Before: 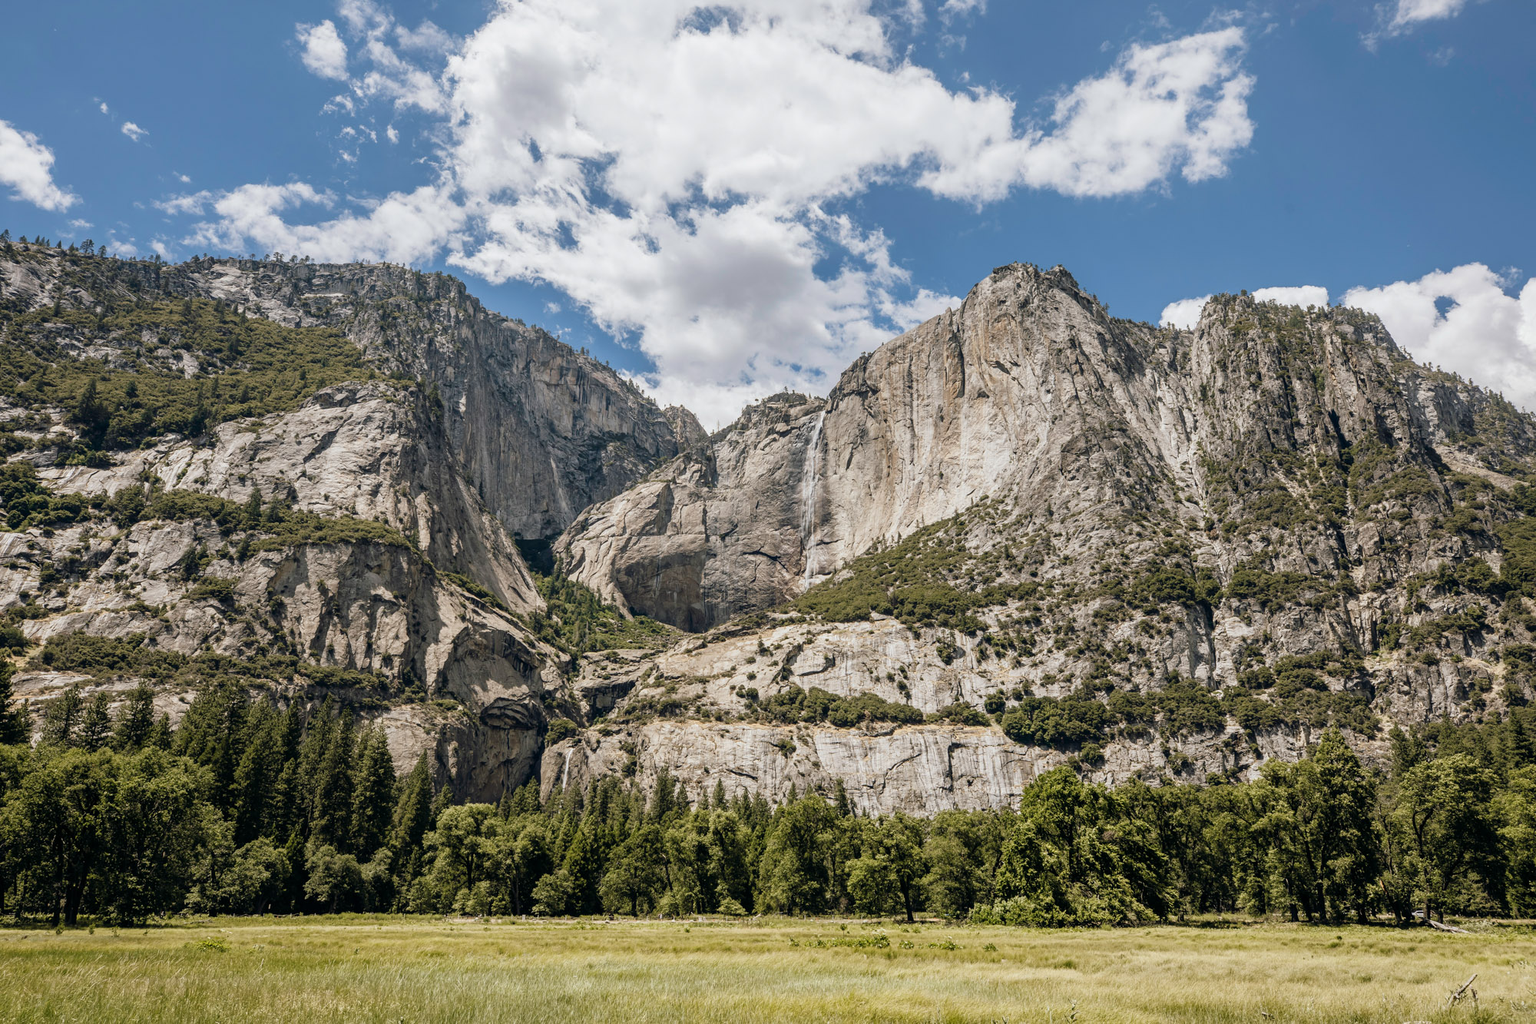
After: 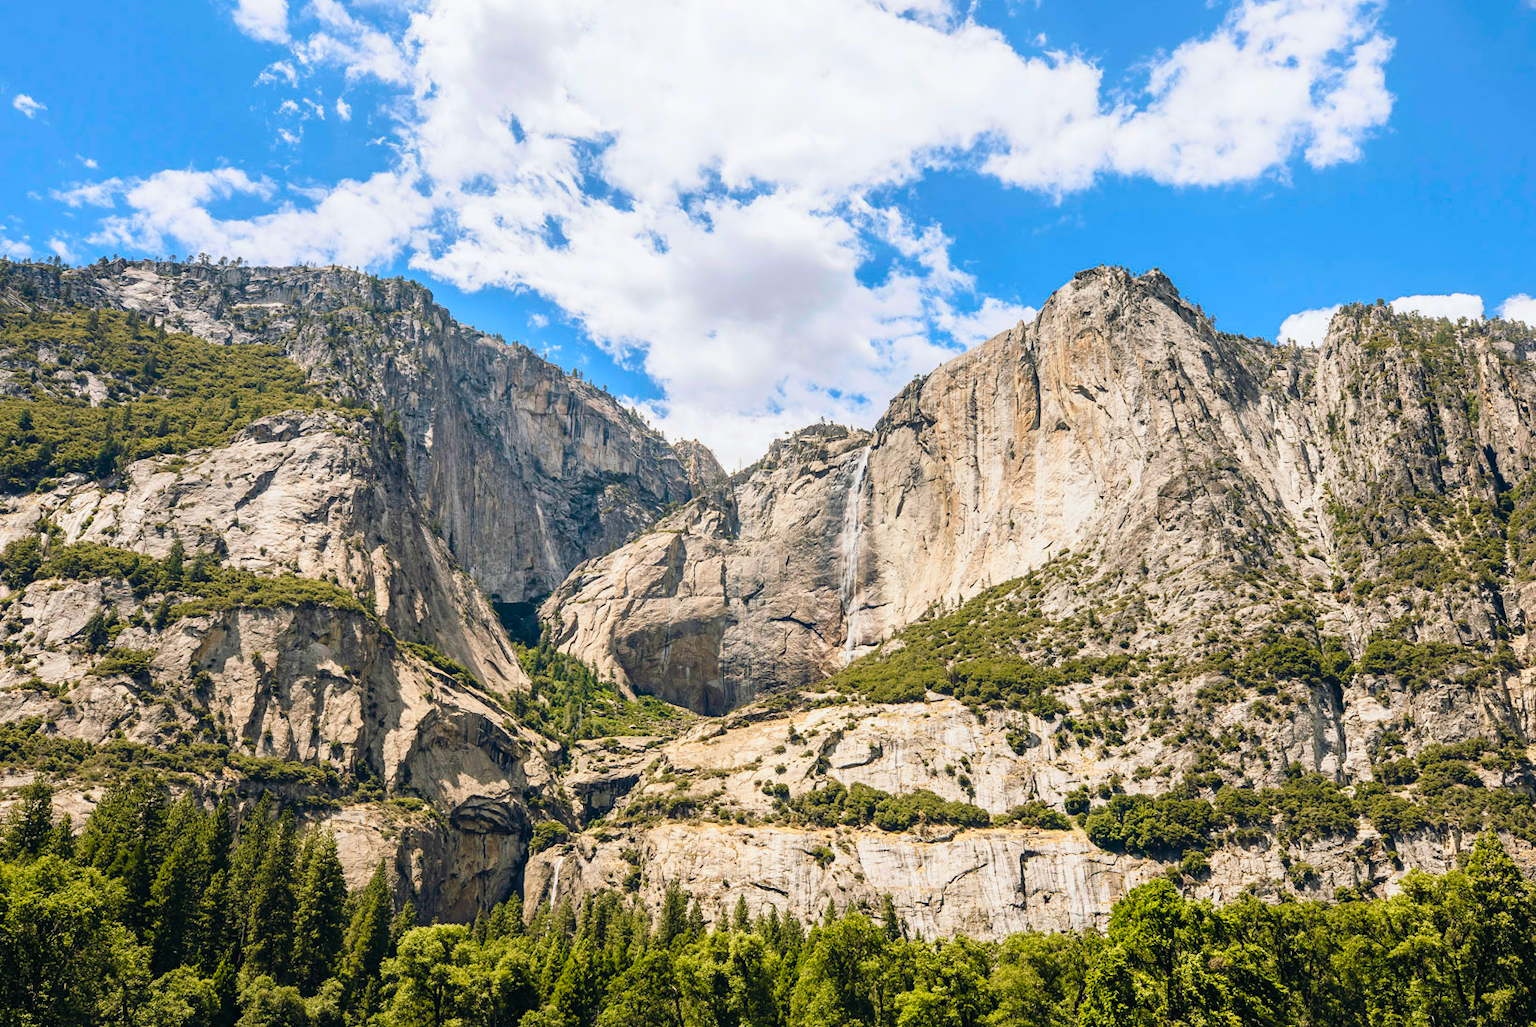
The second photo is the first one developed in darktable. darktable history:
tone equalizer: smoothing diameter 24.8%, edges refinement/feathering 13.13, preserve details guided filter
crop and rotate: left 7.241%, top 4.421%, right 10.622%, bottom 13.16%
contrast brightness saturation: contrast 0.204, brightness 0.204, saturation 0.782
